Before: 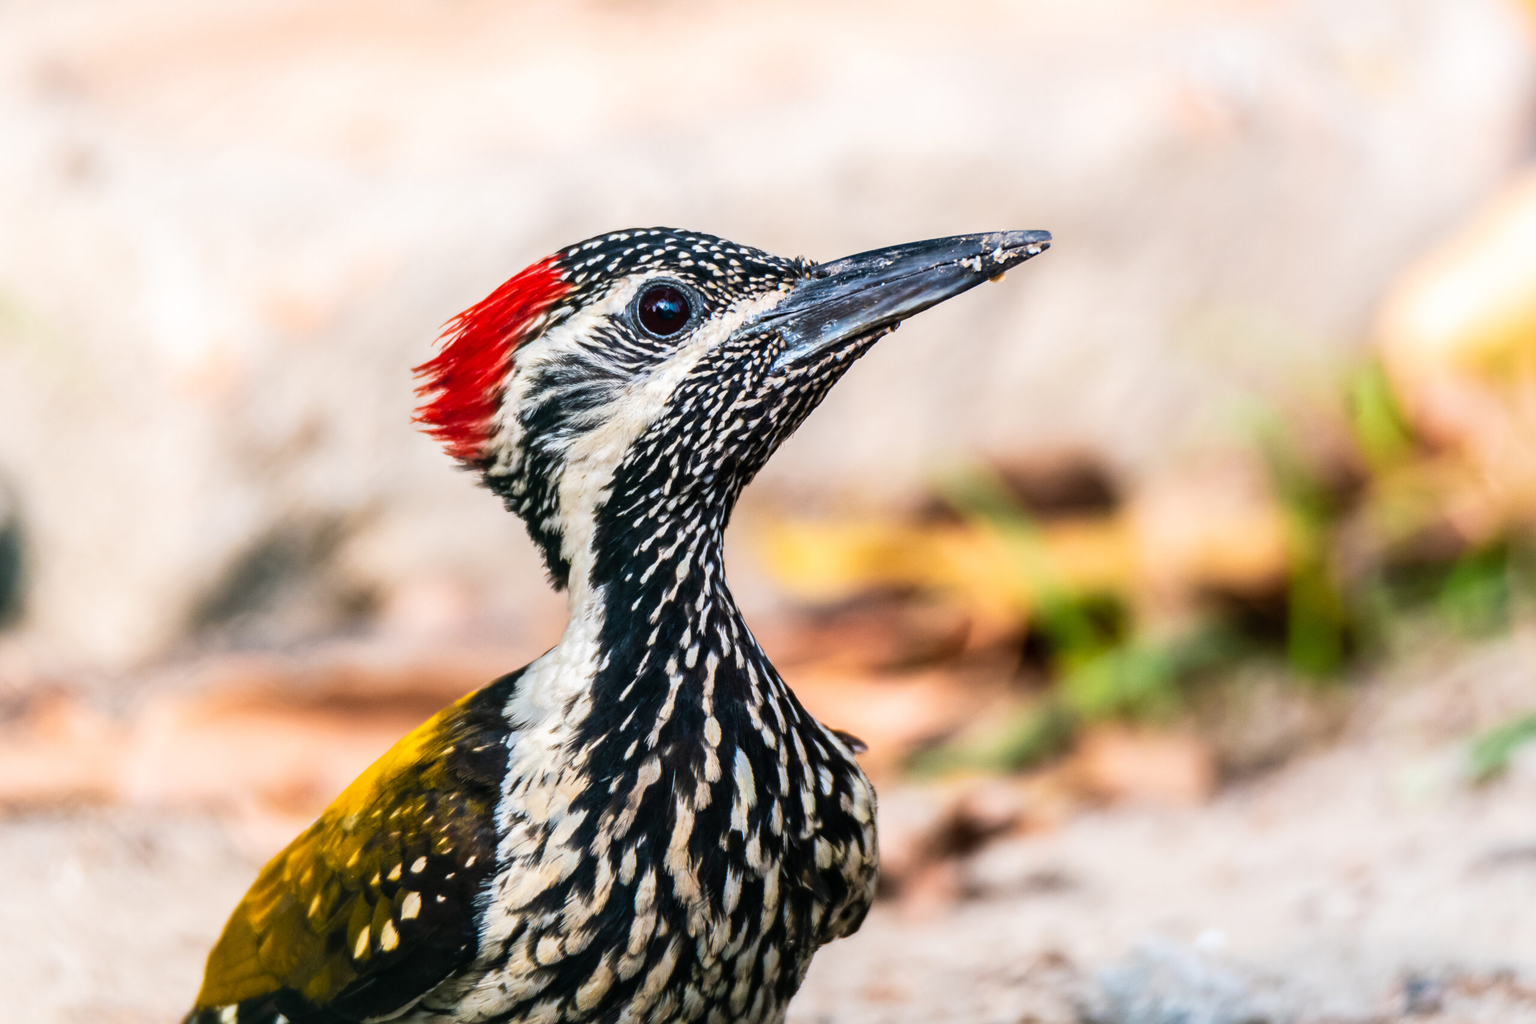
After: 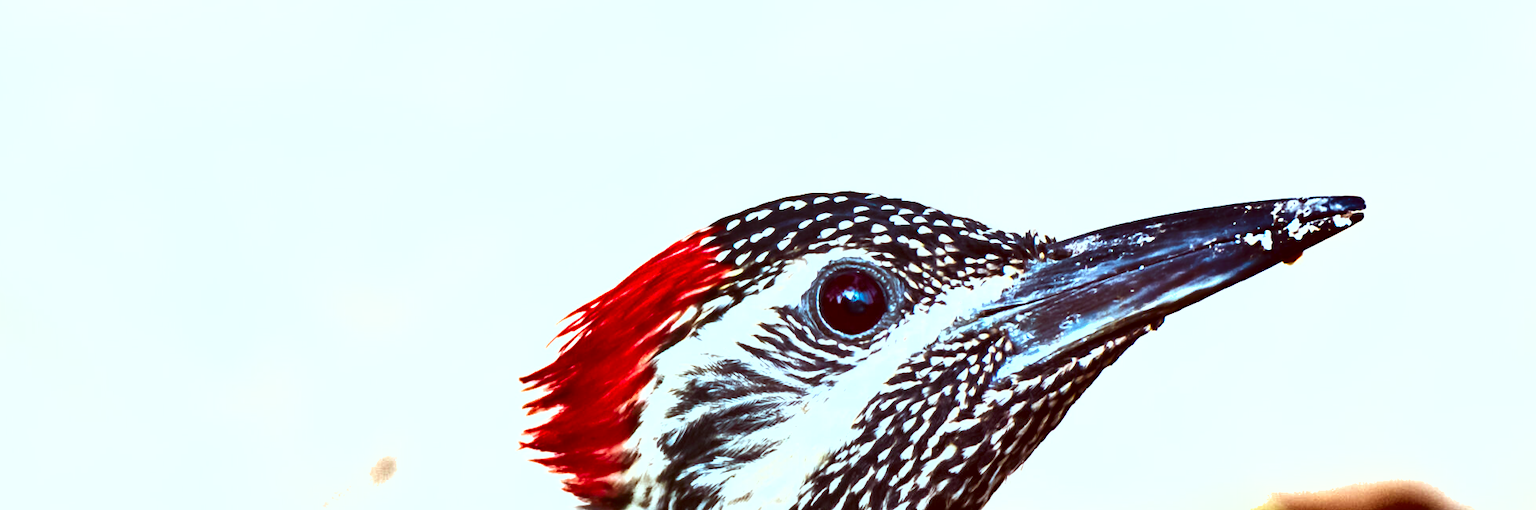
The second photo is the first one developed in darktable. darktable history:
crop: left 0.579%, top 7.627%, right 23.167%, bottom 54.275%
tone equalizer: on, module defaults
shadows and highlights: radius 108.52, shadows 40.68, highlights -72.88, low approximation 0.01, soften with gaussian
exposure: black level correction 0, exposure 0.95 EV, compensate exposure bias true, compensate highlight preservation false
color correction: highlights a* -7.23, highlights b* -0.161, shadows a* 20.08, shadows b* 11.73
color calibration: illuminant Planckian (black body), x 0.368, y 0.361, temperature 4275.92 K
rotate and perspective: rotation 0.192°, lens shift (horizontal) -0.015, crop left 0.005, crop right 0.996, crop top 0.006, crop bottom 0.99
